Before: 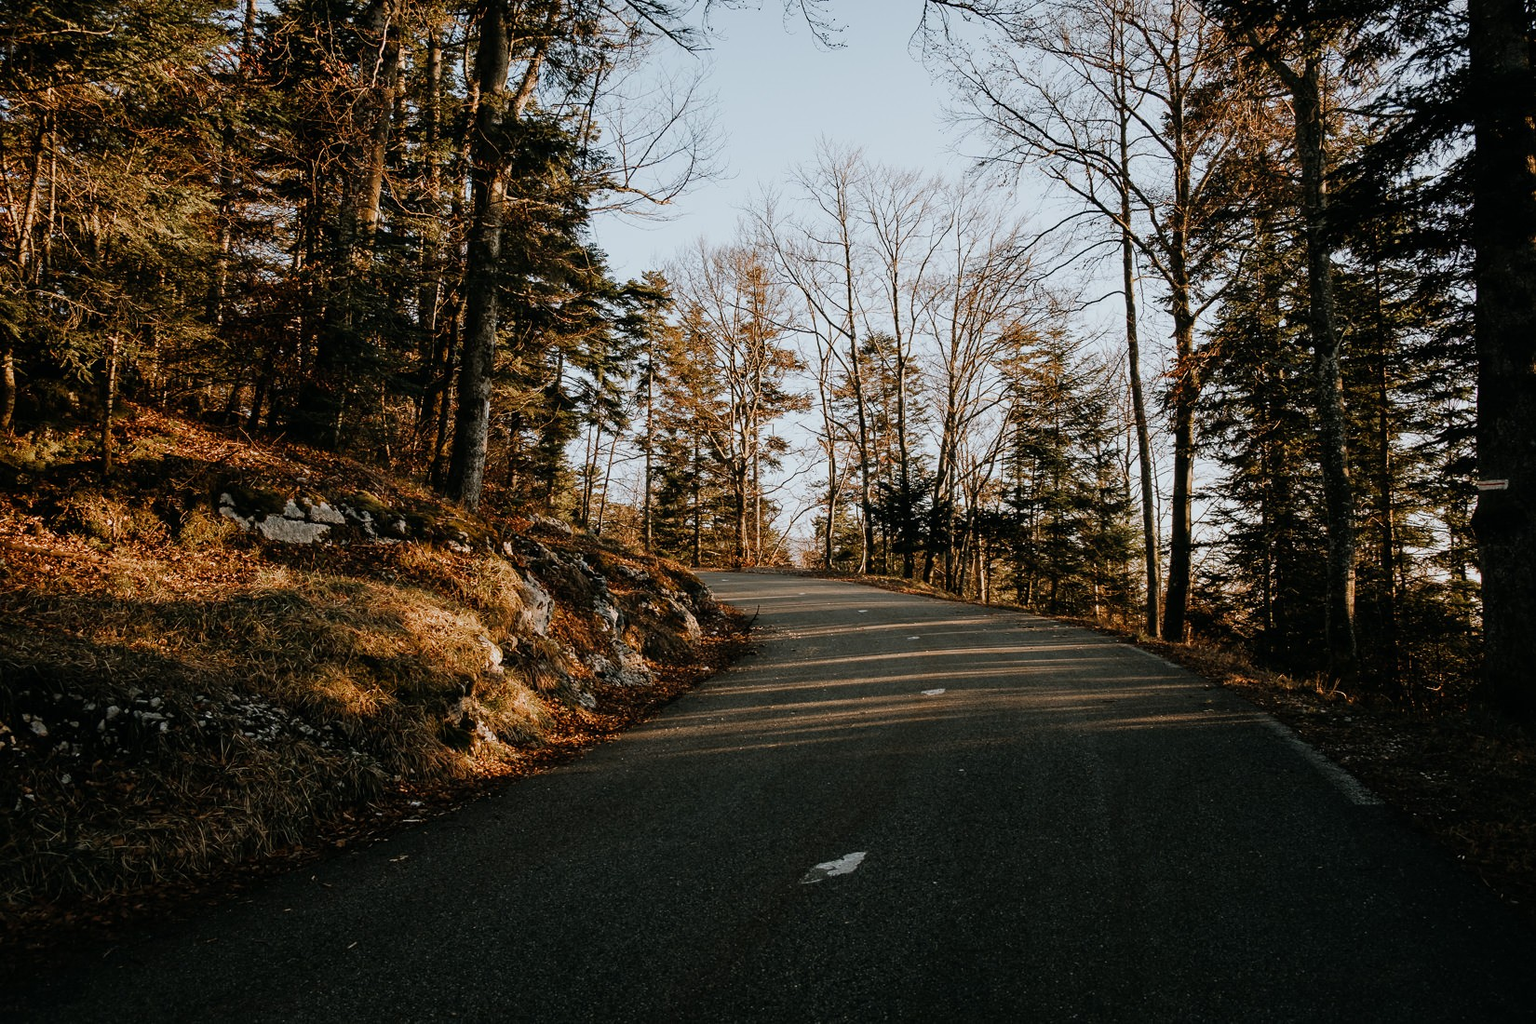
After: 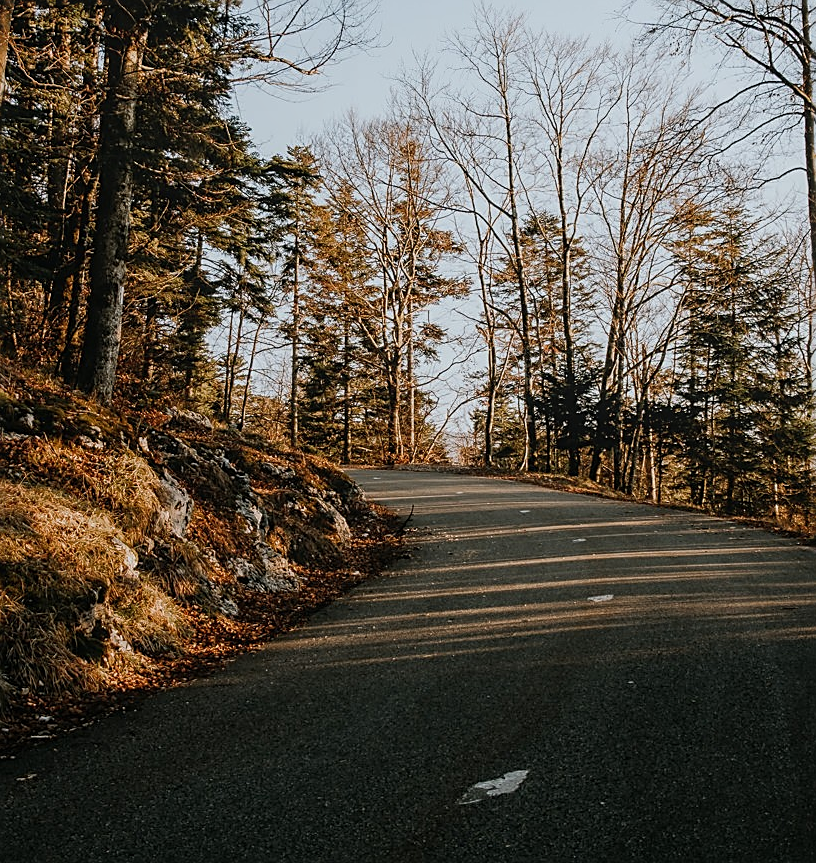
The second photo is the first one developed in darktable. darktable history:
crop and rotate: angle 0.02°, left 24.353%, top 13.219%, right 26.156%, bottom 8.224%
local contrast: detail 110%
sharpen: on, module defaults
bloom: size 3%, threshold 100%, strength 0%
